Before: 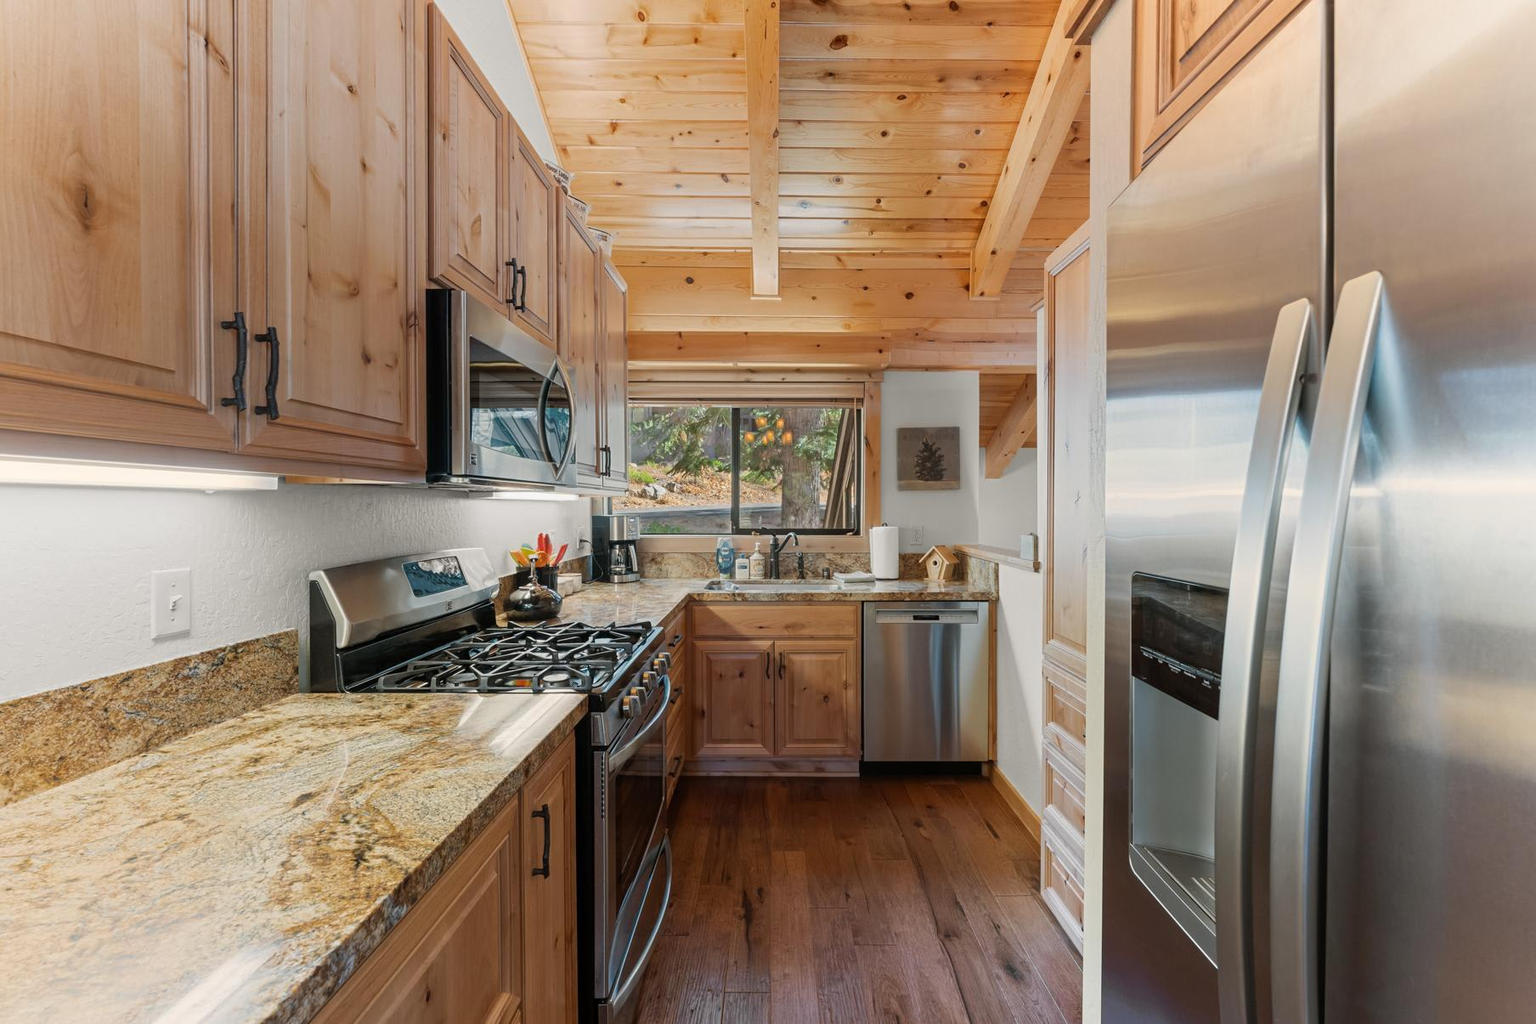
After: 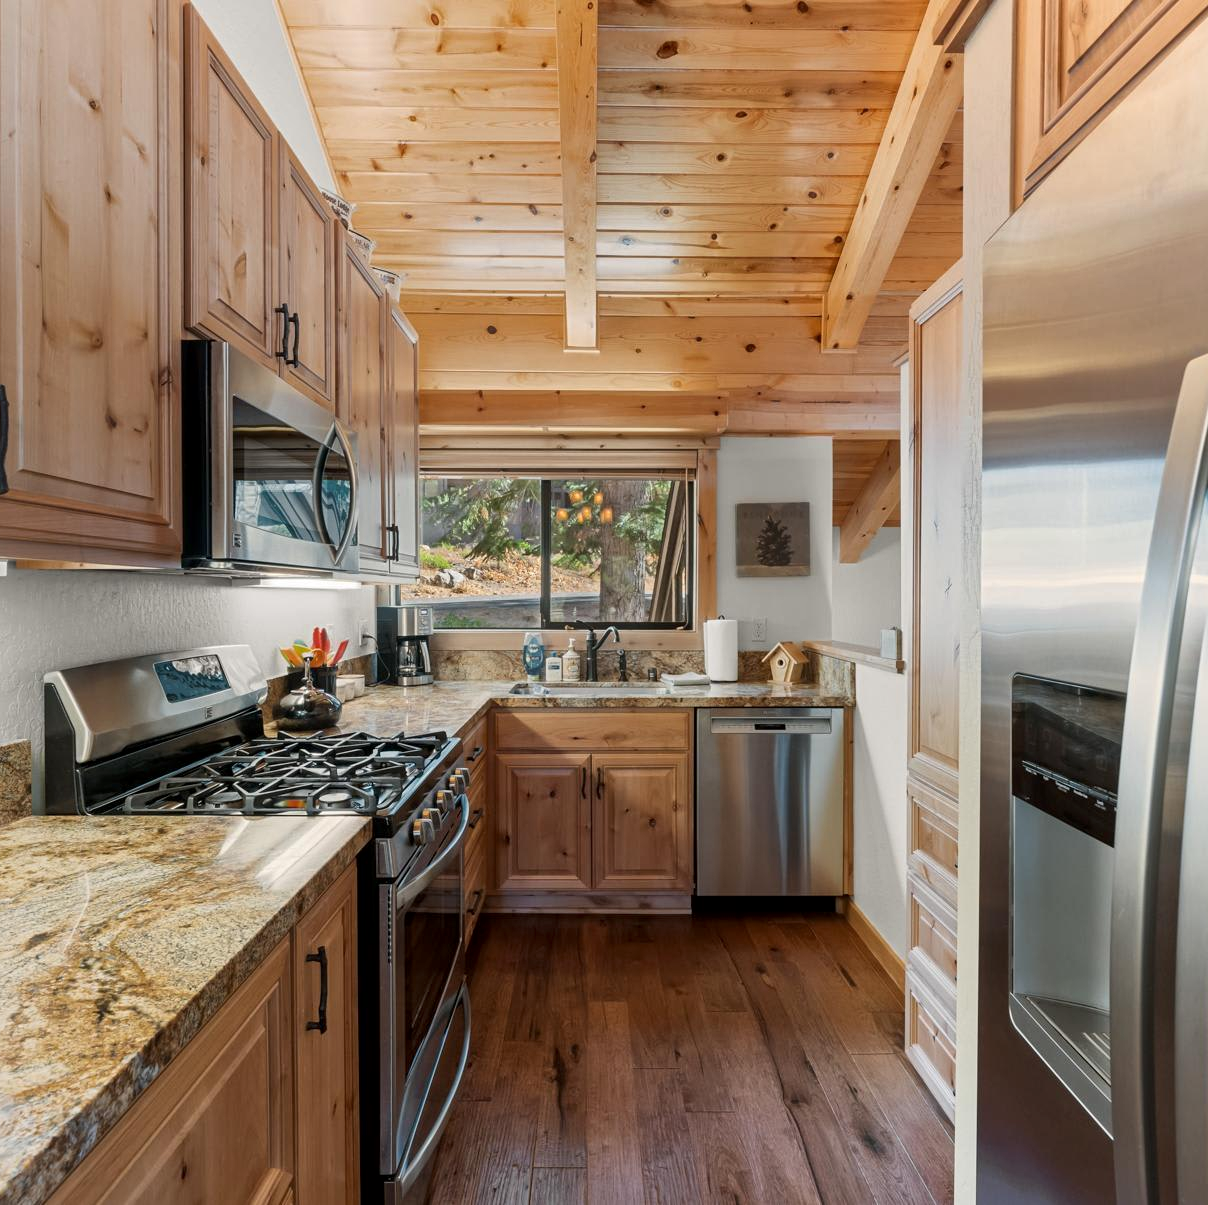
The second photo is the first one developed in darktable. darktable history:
crop and rotate: left 17.732%, right 15.423%
local contrast: mode bilateral grid, contrast 20, coarseness 50, detail 130%, midtone range 0.2
